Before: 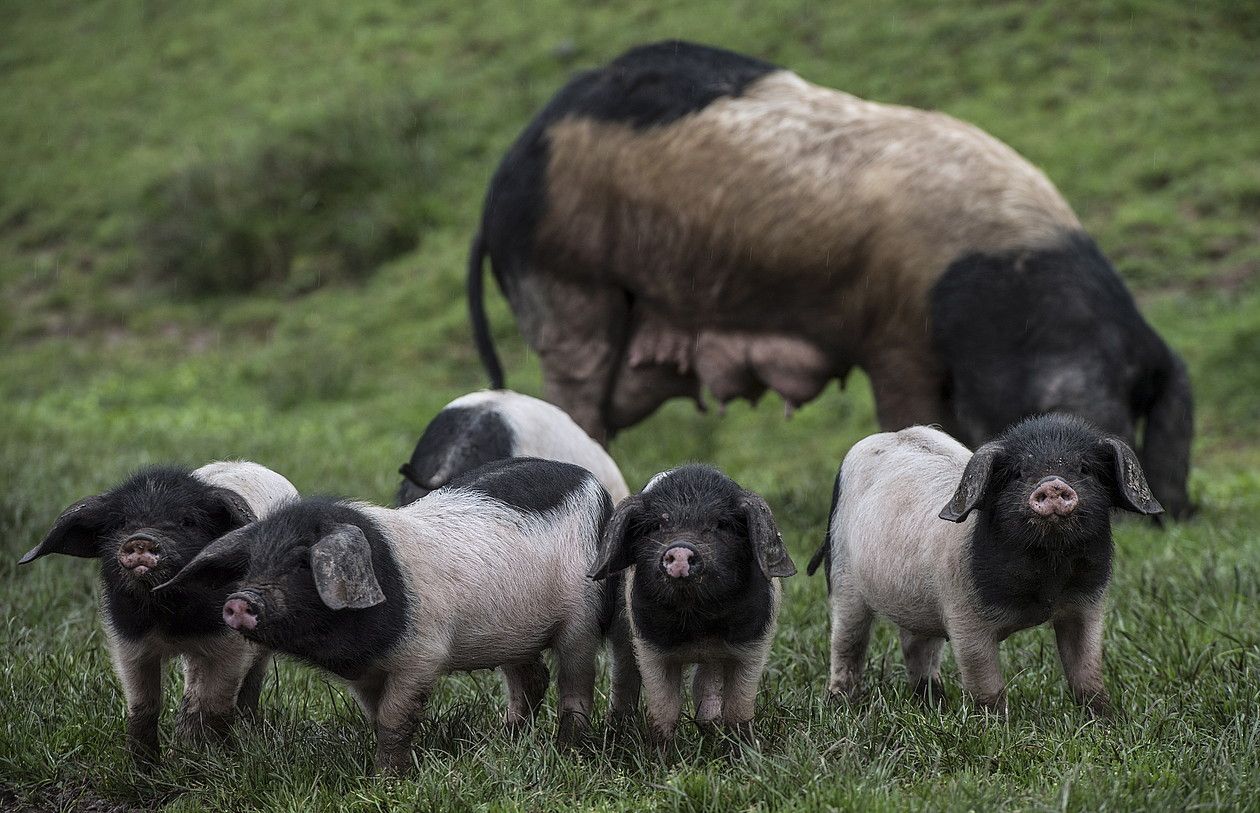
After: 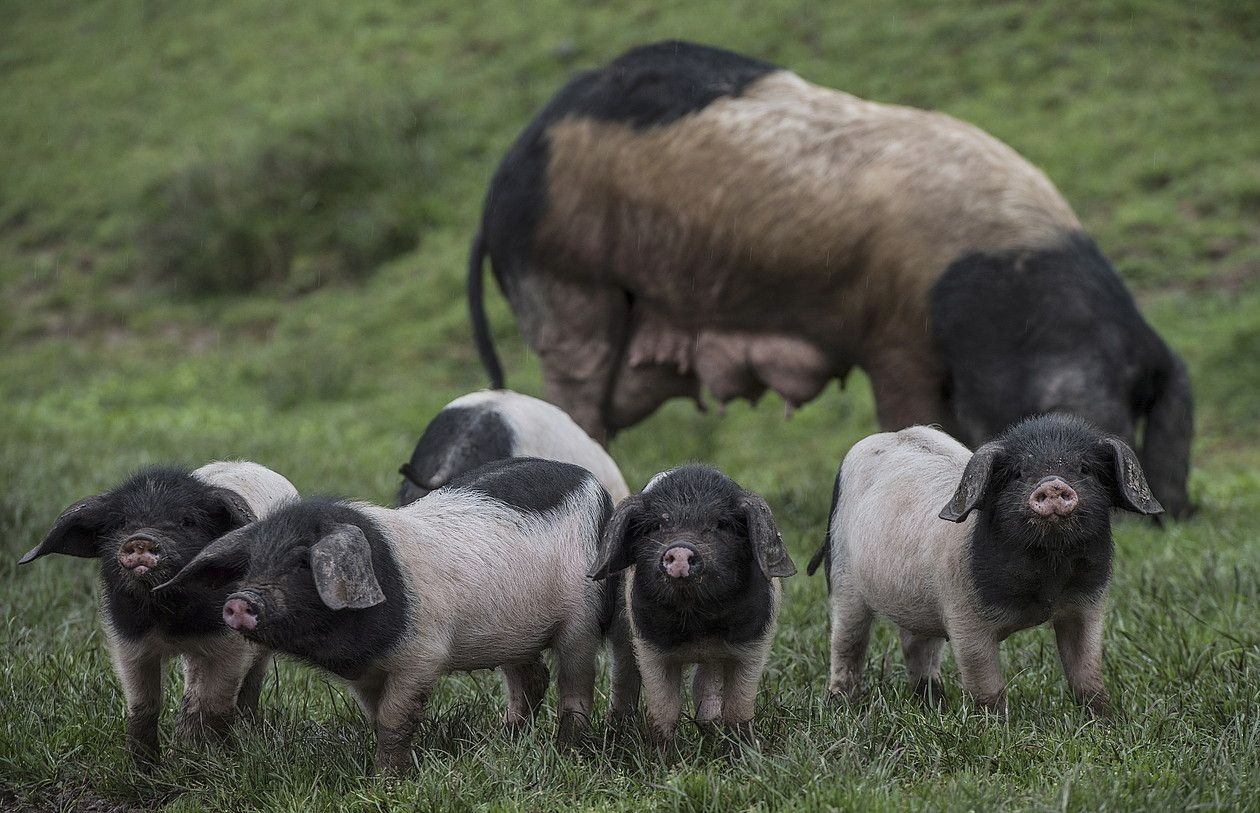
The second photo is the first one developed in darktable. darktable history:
color balance: contrast -15%
color zones: curves: ch1 [(0, 0.523) (0.143, 0.545) (0.286, 0.52) (0.429, 0.506) (0.571, 0.503) (0.714, 0.503) (0.857, 0.508) (1, 0.523)]
